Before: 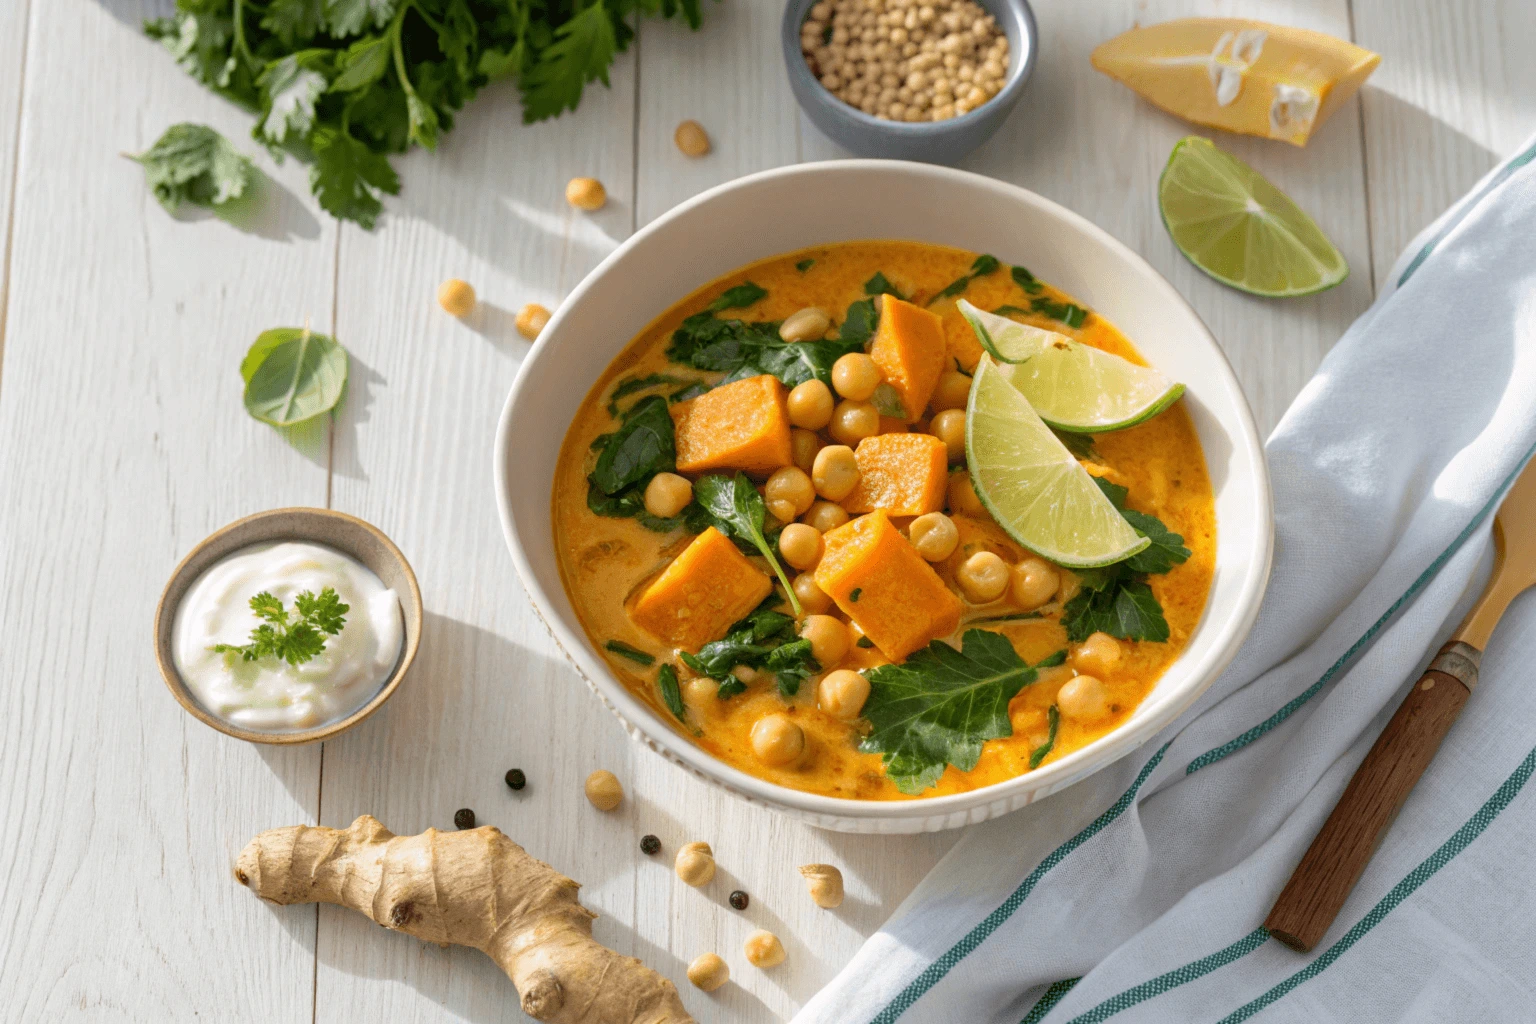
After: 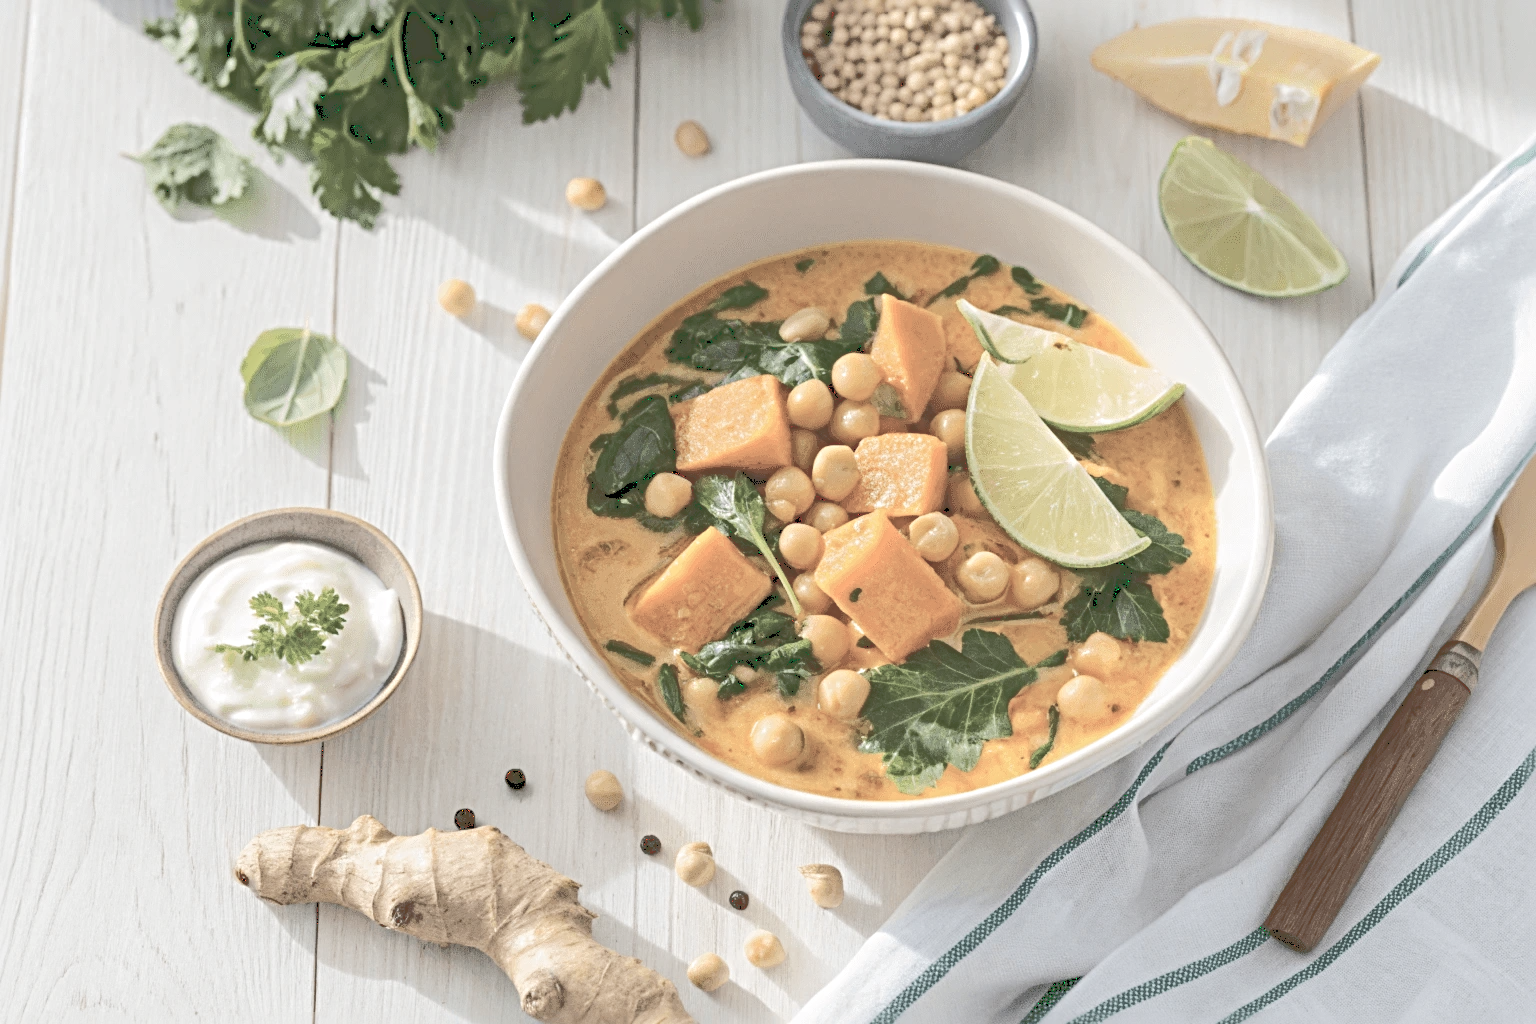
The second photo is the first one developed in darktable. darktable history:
contrast brightness saturation: brightness 0.181, saturation -0.496
sharpen: radius 4.845
base curve: curves: ch0 [(0, 0.024) (0.055, 0.065) (0.121, 0.166) (0.236, 0.319) (0.693, 0.726) (1, 1)]
